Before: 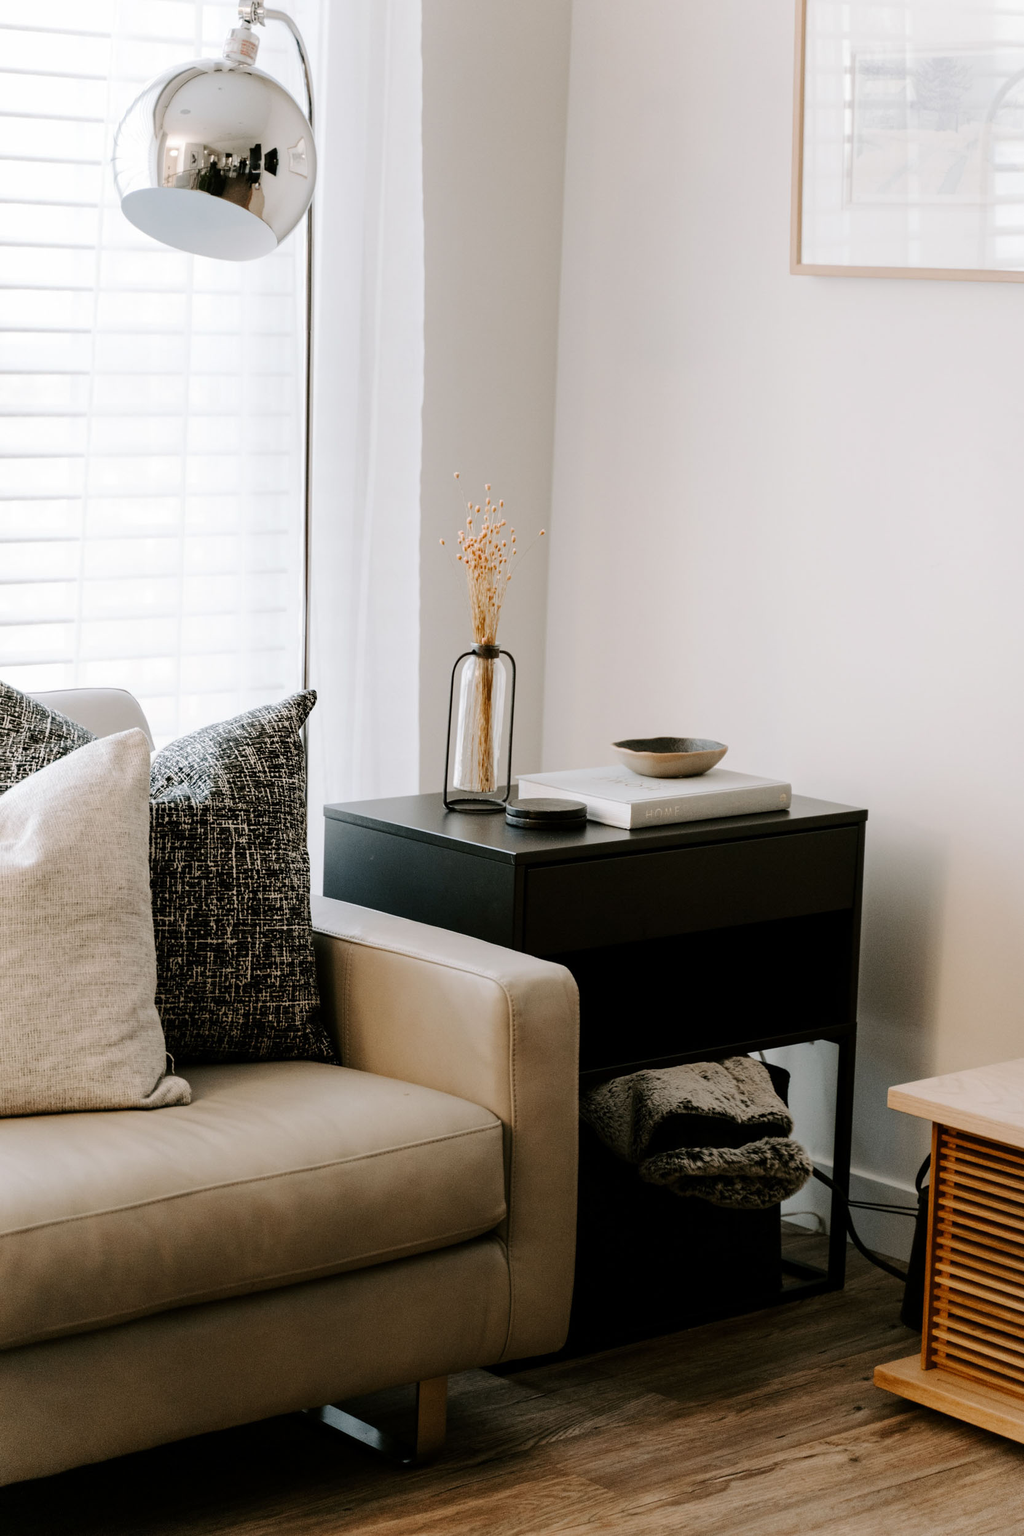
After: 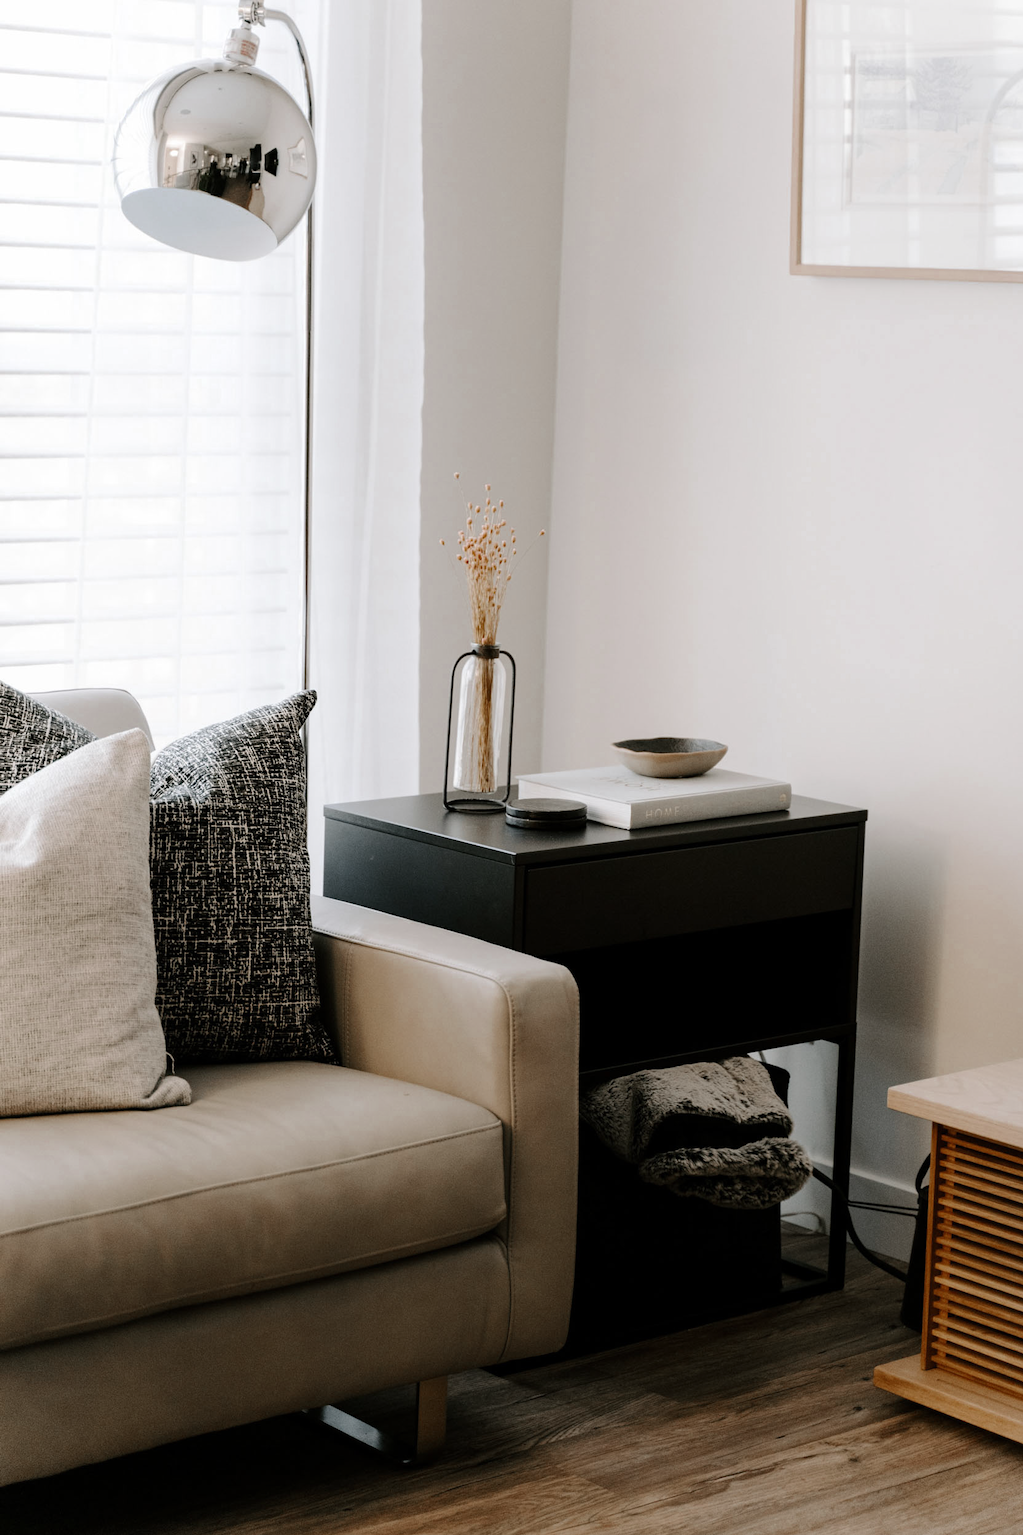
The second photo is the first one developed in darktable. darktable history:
color zones: curves: ch0 [(0, 0.5) (0.125, 0.4) (0.25, 0.5) (0.375, 0.4) (0.5, 0.4) (0.625, 0.6) (0.75, 0.6) (0.875, 0.5)]; ch1 [(0, 0.35) (0.125, 0.45) (0.25, 0.35) (0.375, 0.35) (0.5, 0.35) (0.625, 0.35) (0.75, 0.45) (0.875, 0.35)]; ch2 [(0, 0.6) (0.125, 0.5) (0.25, 0.5) (0.375, 0.6) (0.5, 0.6) (0.625, 0.5) (0.75, 0.5) (0.875, 0.5)]
